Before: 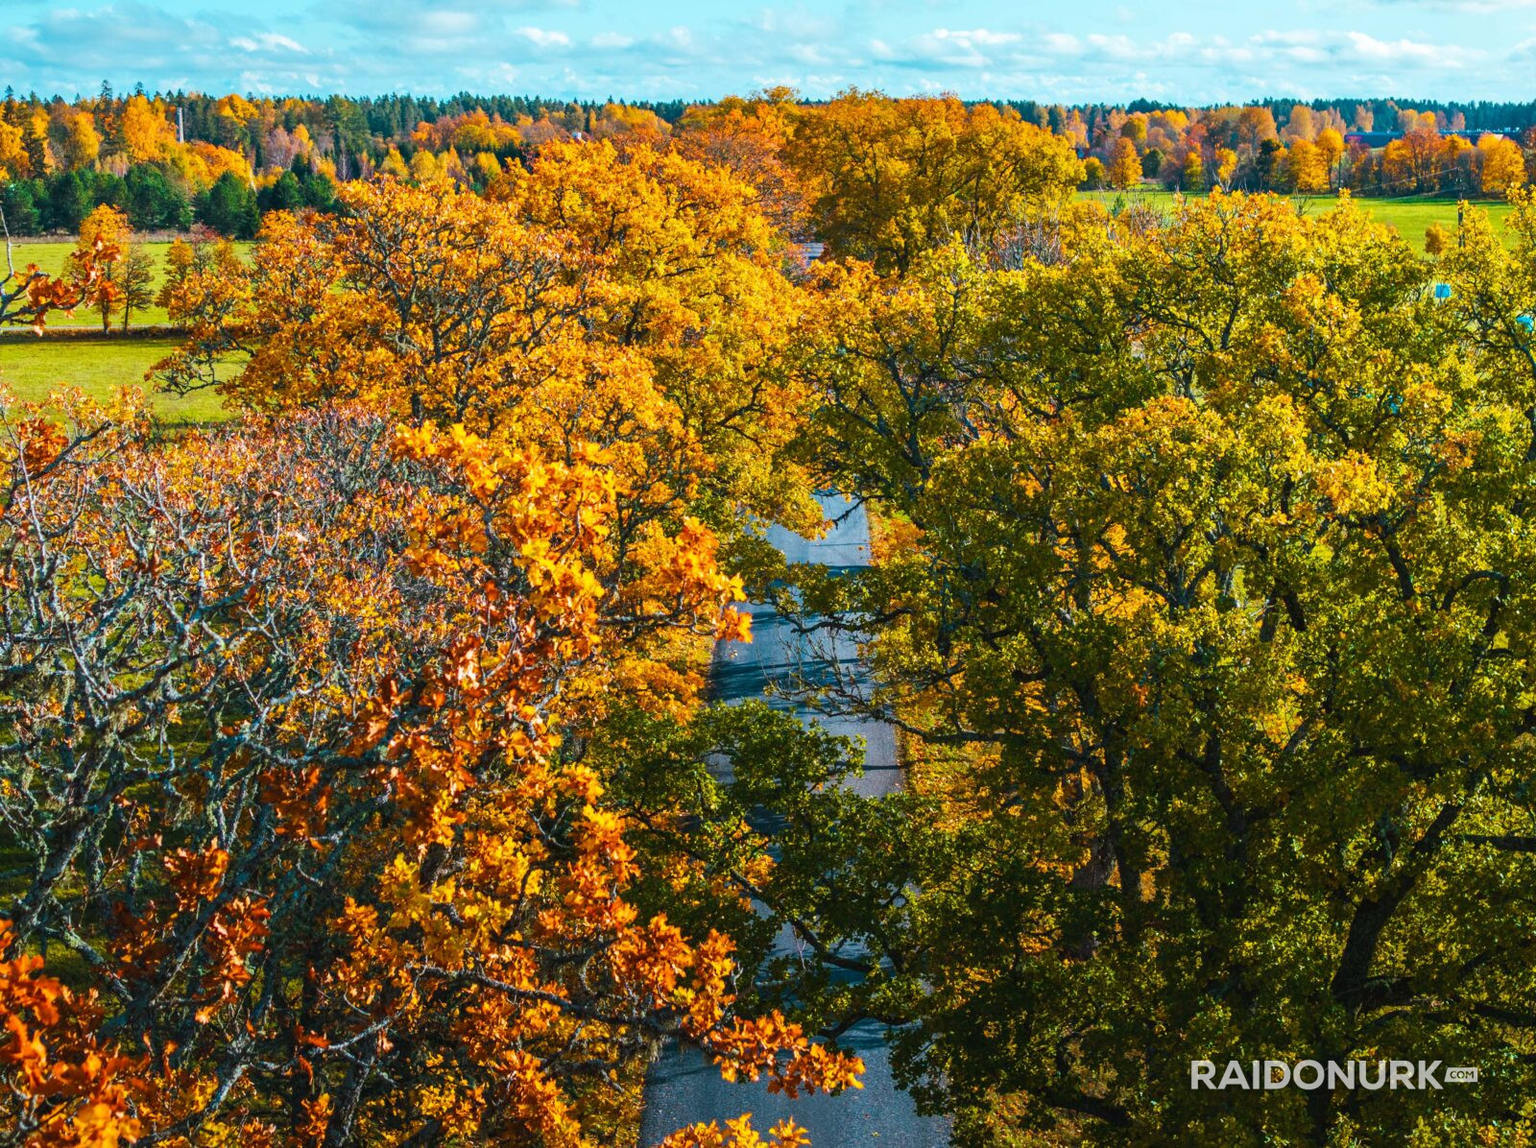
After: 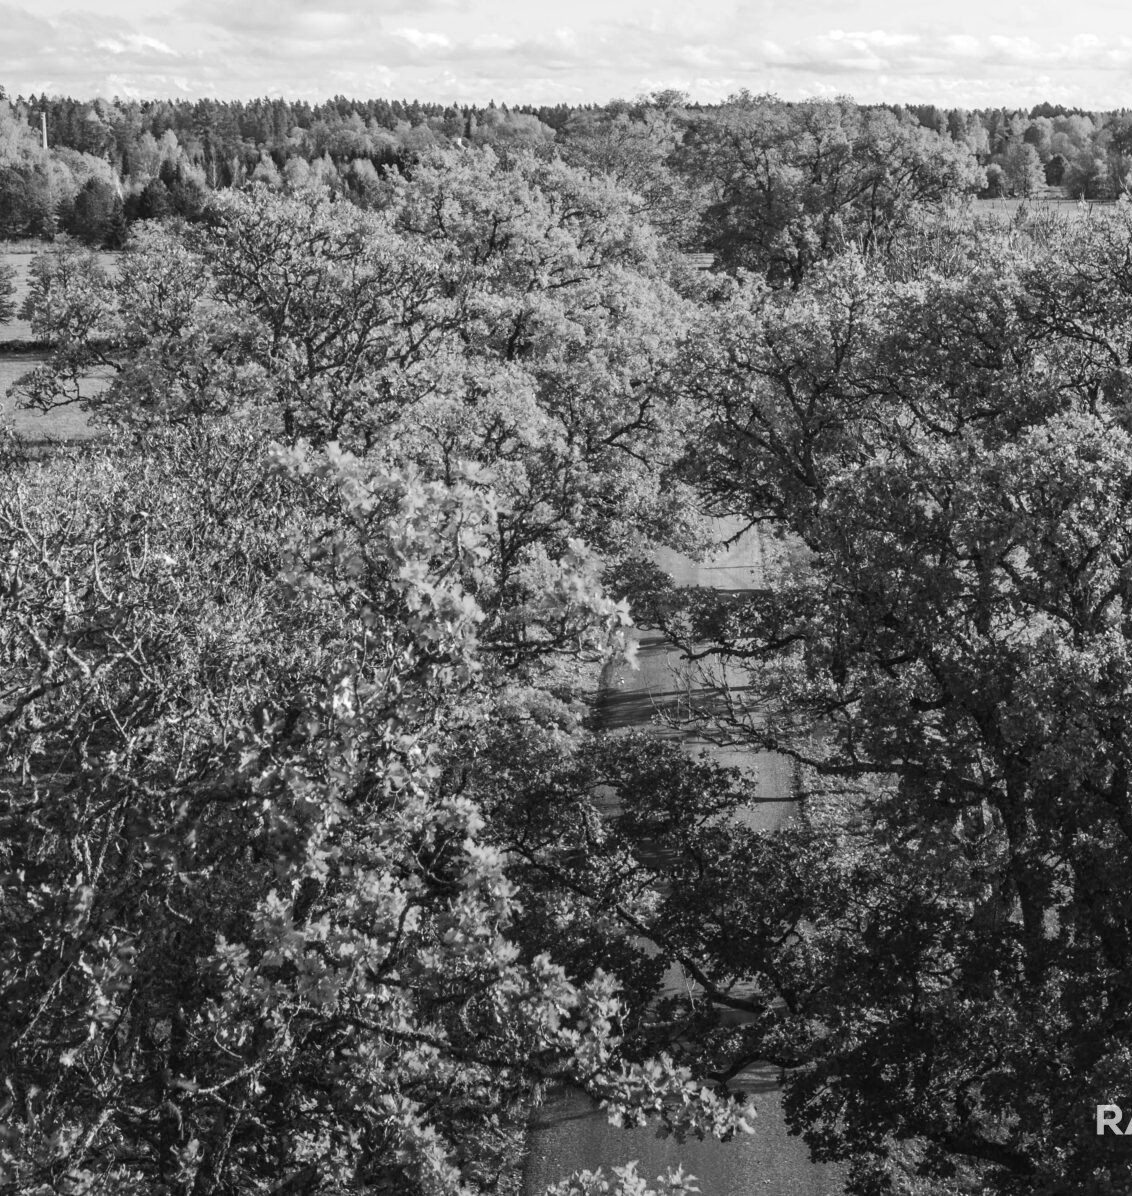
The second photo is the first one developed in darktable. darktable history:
exposure: exposure 0.191 EV, compensate highlight preservation false
color calibration: output gray [0.28, 0.41, 0.31, 0], gray › normalize channels true, illuminant same as pipeline (D50), adaptation XYZ, x 0.346, y 0.359, gamut compression 0
crop and rotate: left 9.061%, right 20.142%
color zones: curves: ch2 [(0, 0.488) (0.143, 0.417) (0.286, 0.212) (0.429, 0.179) (0.571, 0.154) (0.714, 0.415) (0.857, 0.495) (1, 0.488)]
